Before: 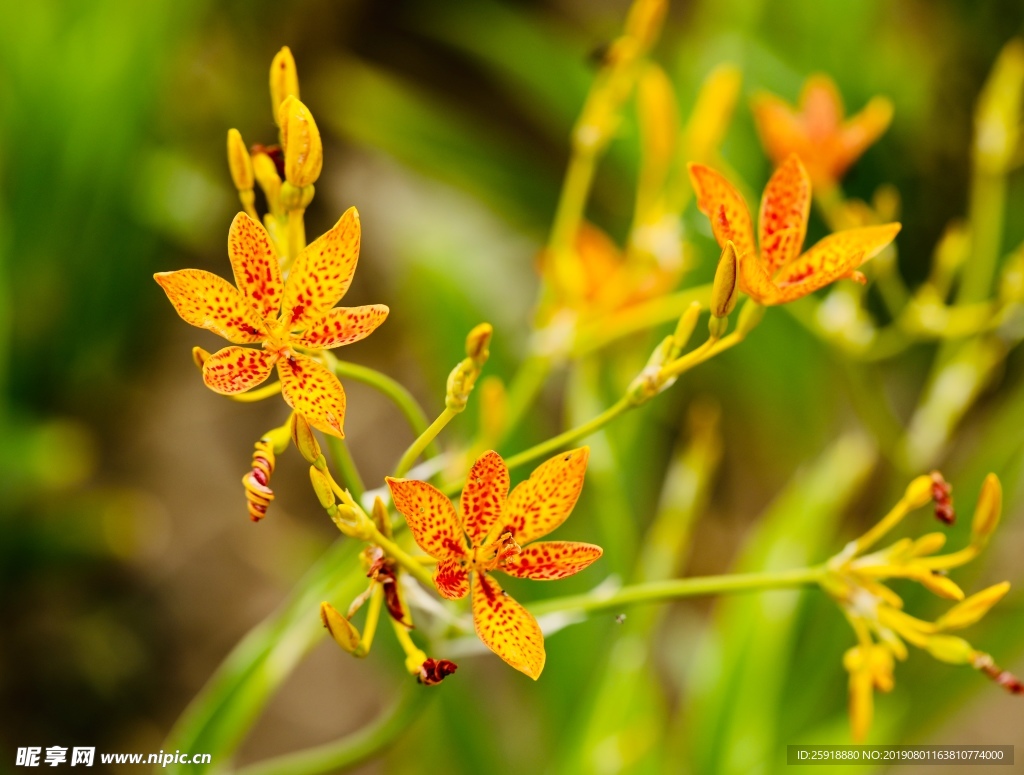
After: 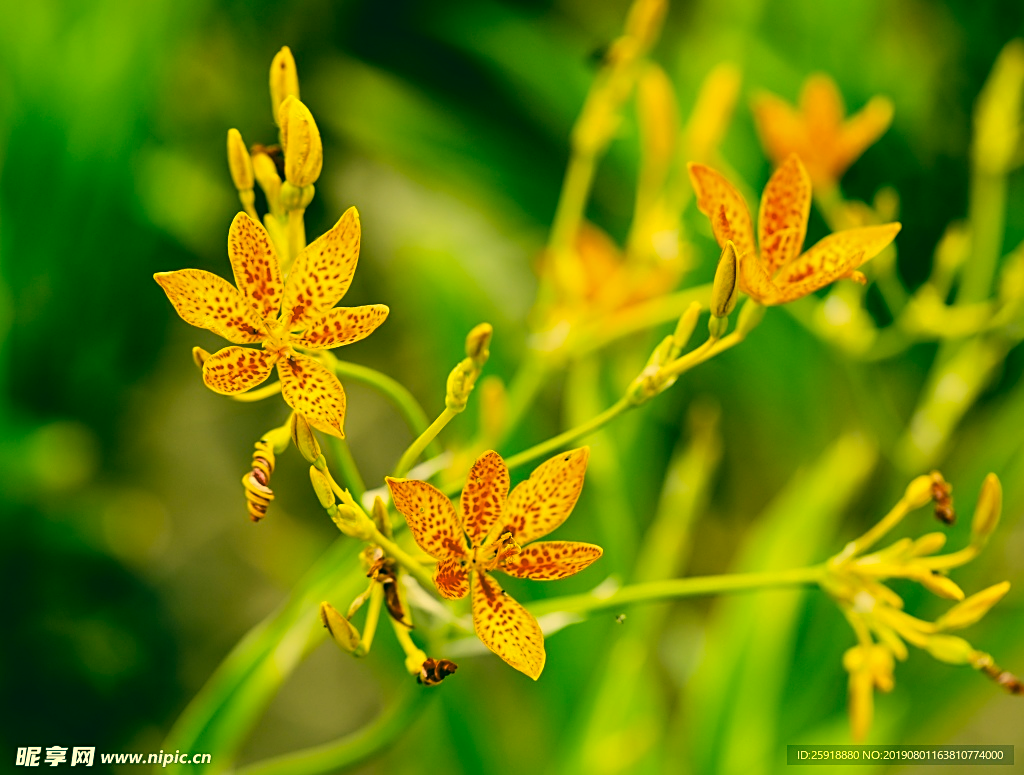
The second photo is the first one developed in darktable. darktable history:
color correction: highlights a* 1.88, highlights b* 33.99, shadows a* -36.53, shadows b* -5.78
sharpen: on, module defaults
